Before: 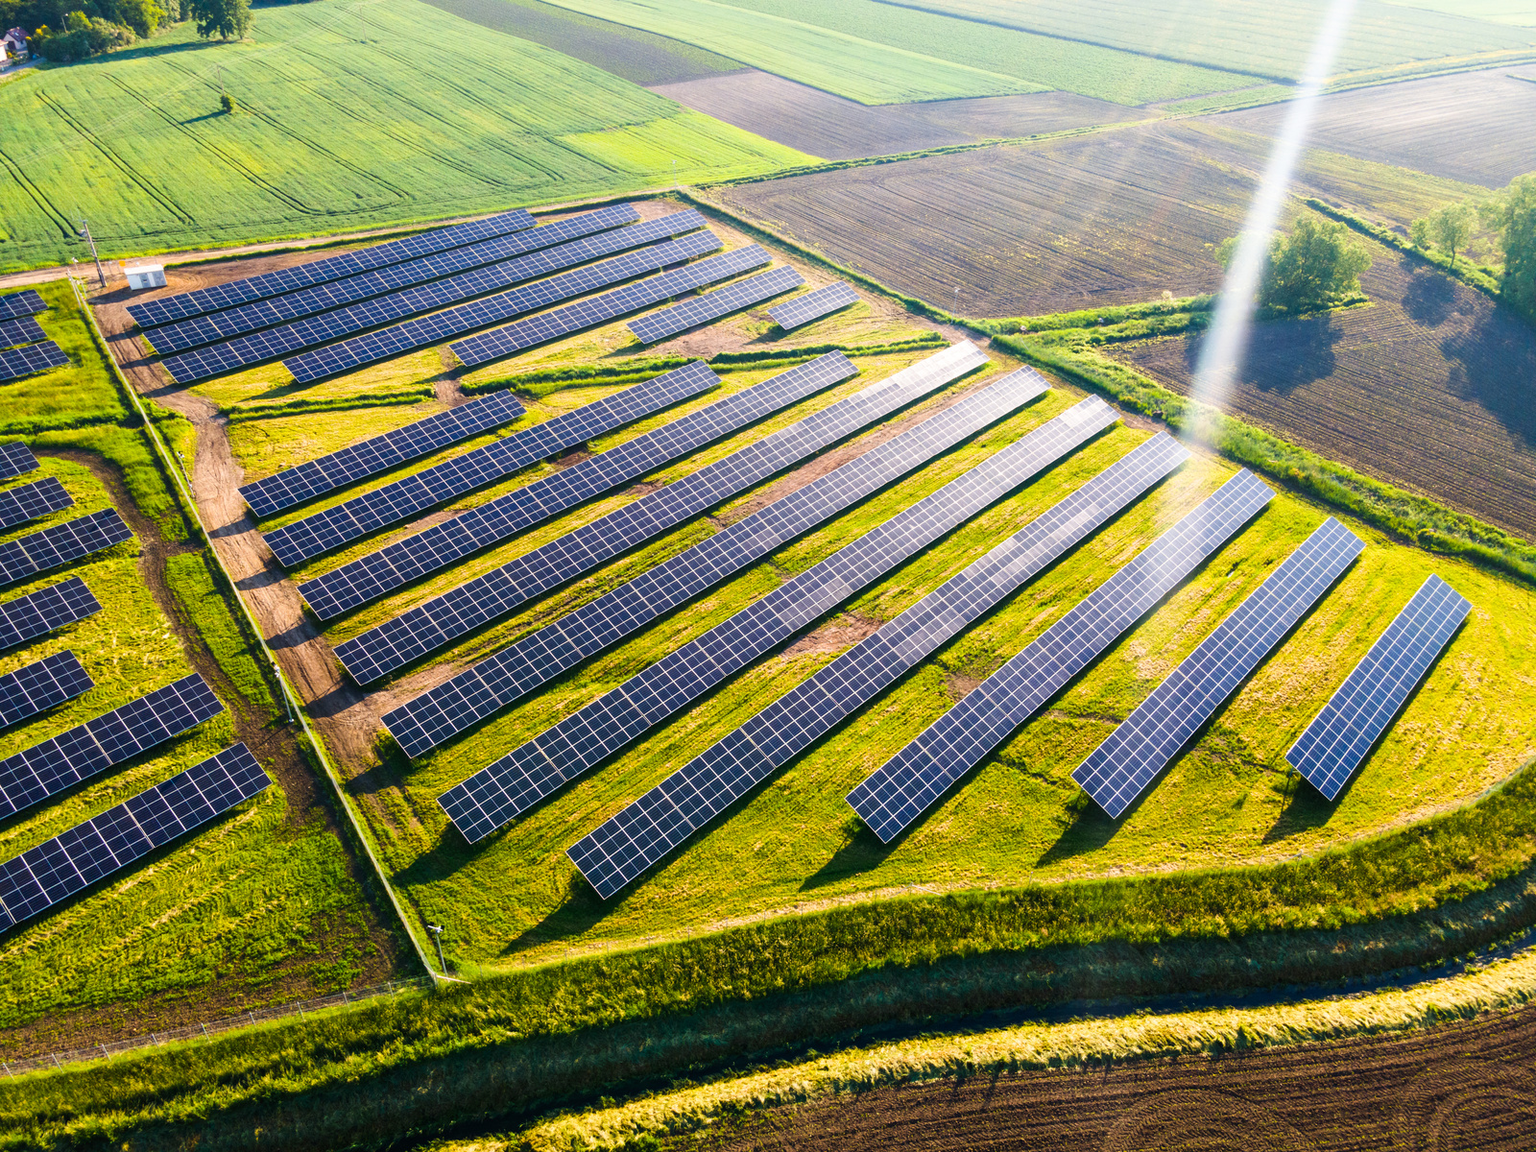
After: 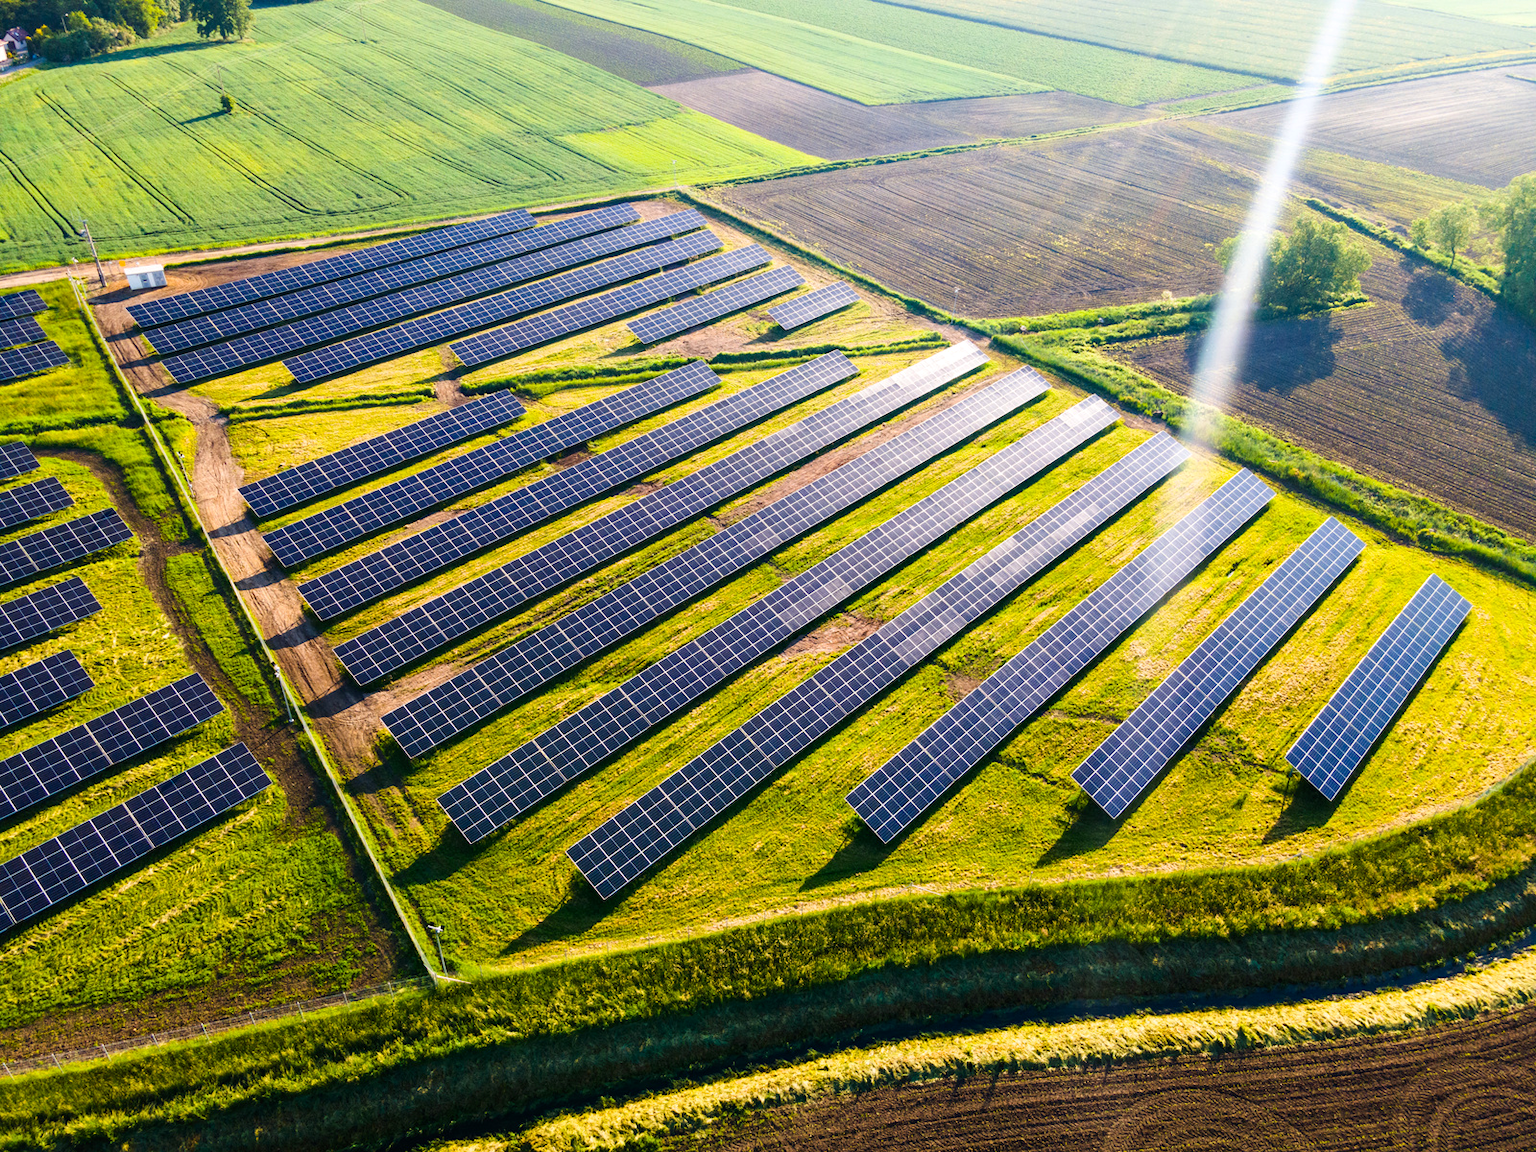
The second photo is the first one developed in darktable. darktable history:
contrast brightness saturation: contrast 0.07
haze removal: compatibility mode true, adaptive false
